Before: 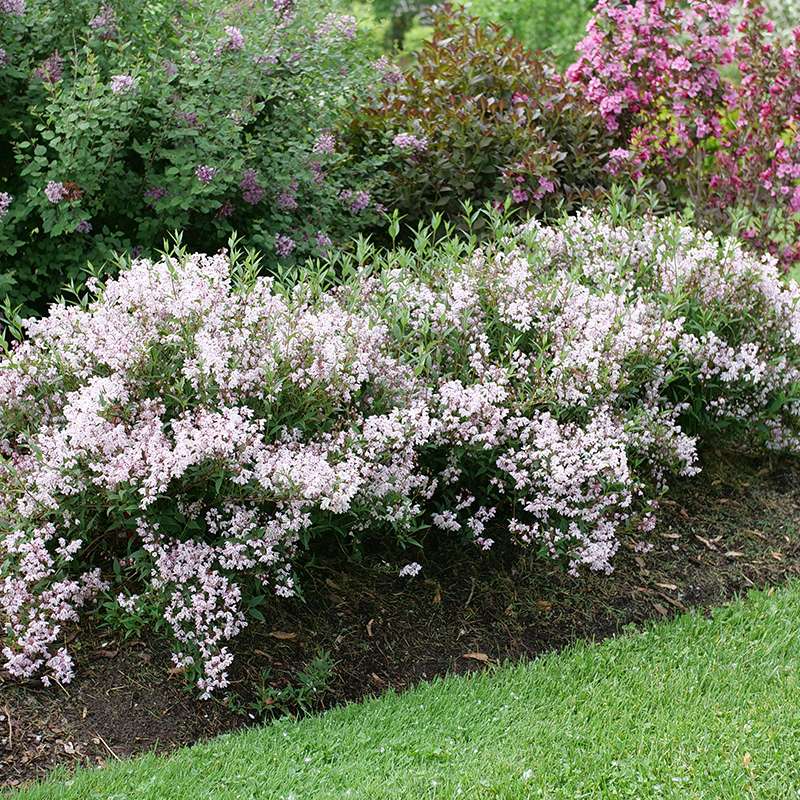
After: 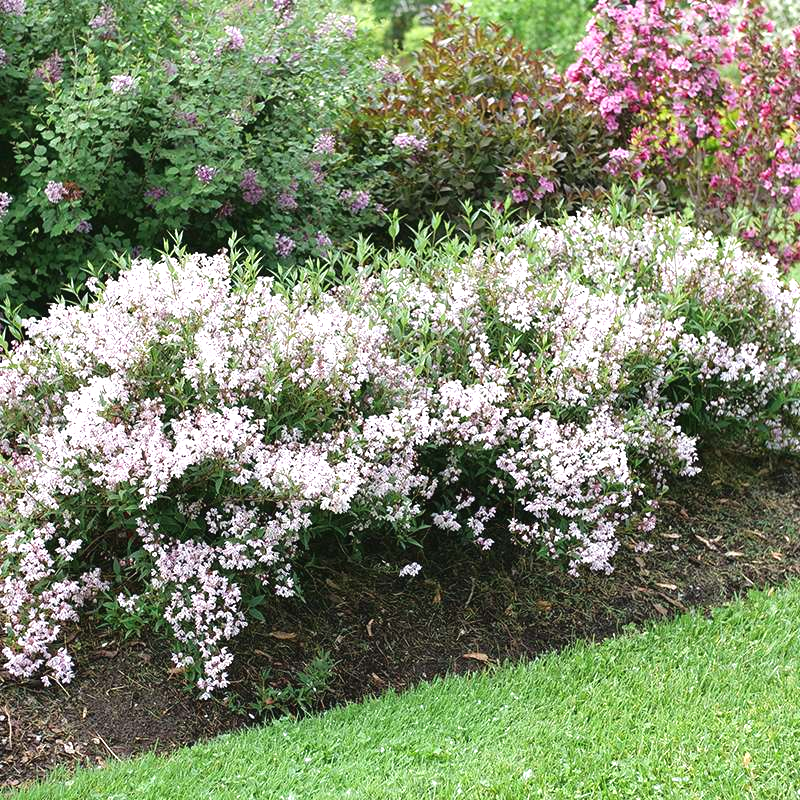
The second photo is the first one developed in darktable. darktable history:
exposure: black level correction -0.002, exposure 0.542 EV, compensate highlight preservation false
